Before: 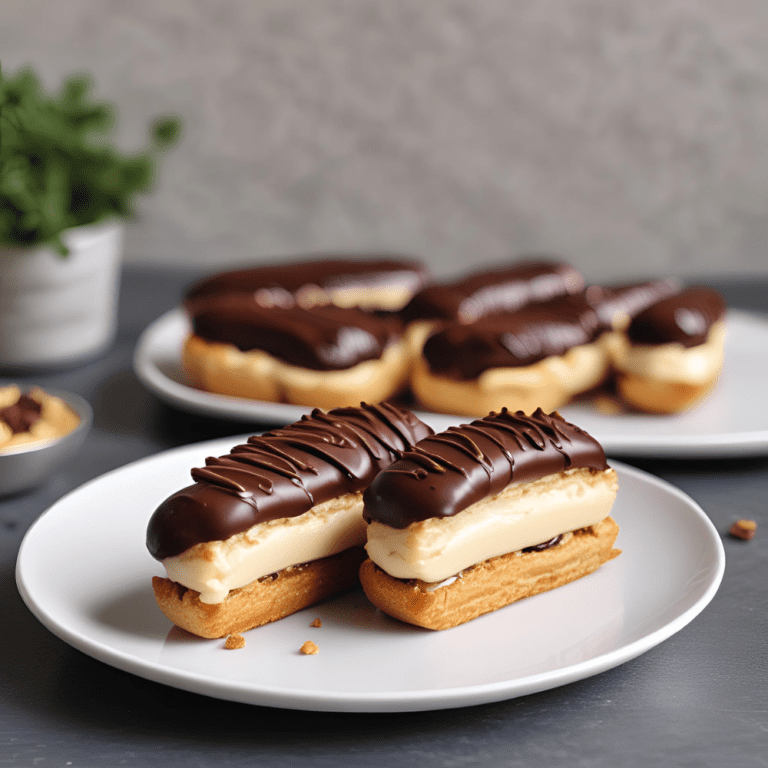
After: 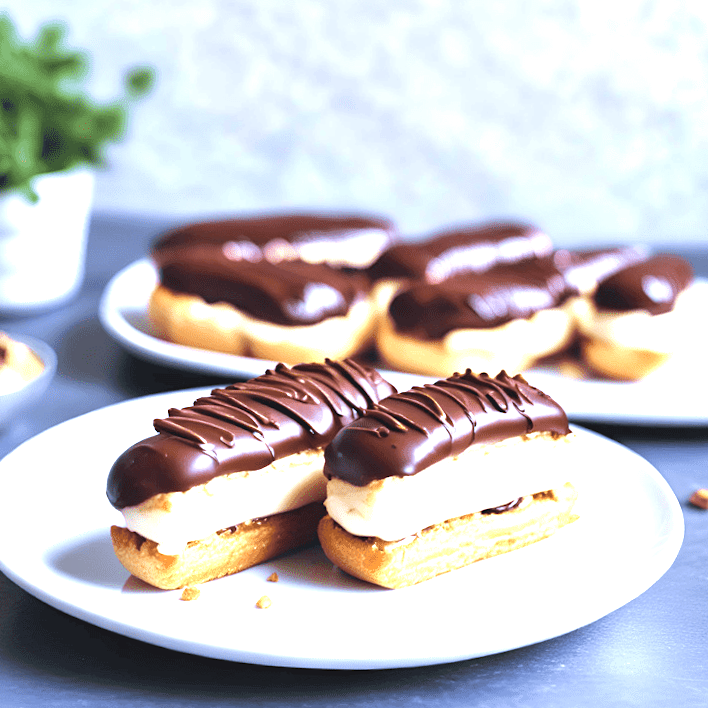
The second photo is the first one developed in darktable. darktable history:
white balance: red 0.871, blue 1.249
tone equalizer: on, module defaults
crop and rotate: angle -1.96°, left 3.097%, top 4.154%, right 1.586%, bottom 0.529%
exposure: black level correction 0, exposure 1.741 EV, compensate exposure bias true, compensate highlight preservation false
velvia: on, module defaults
